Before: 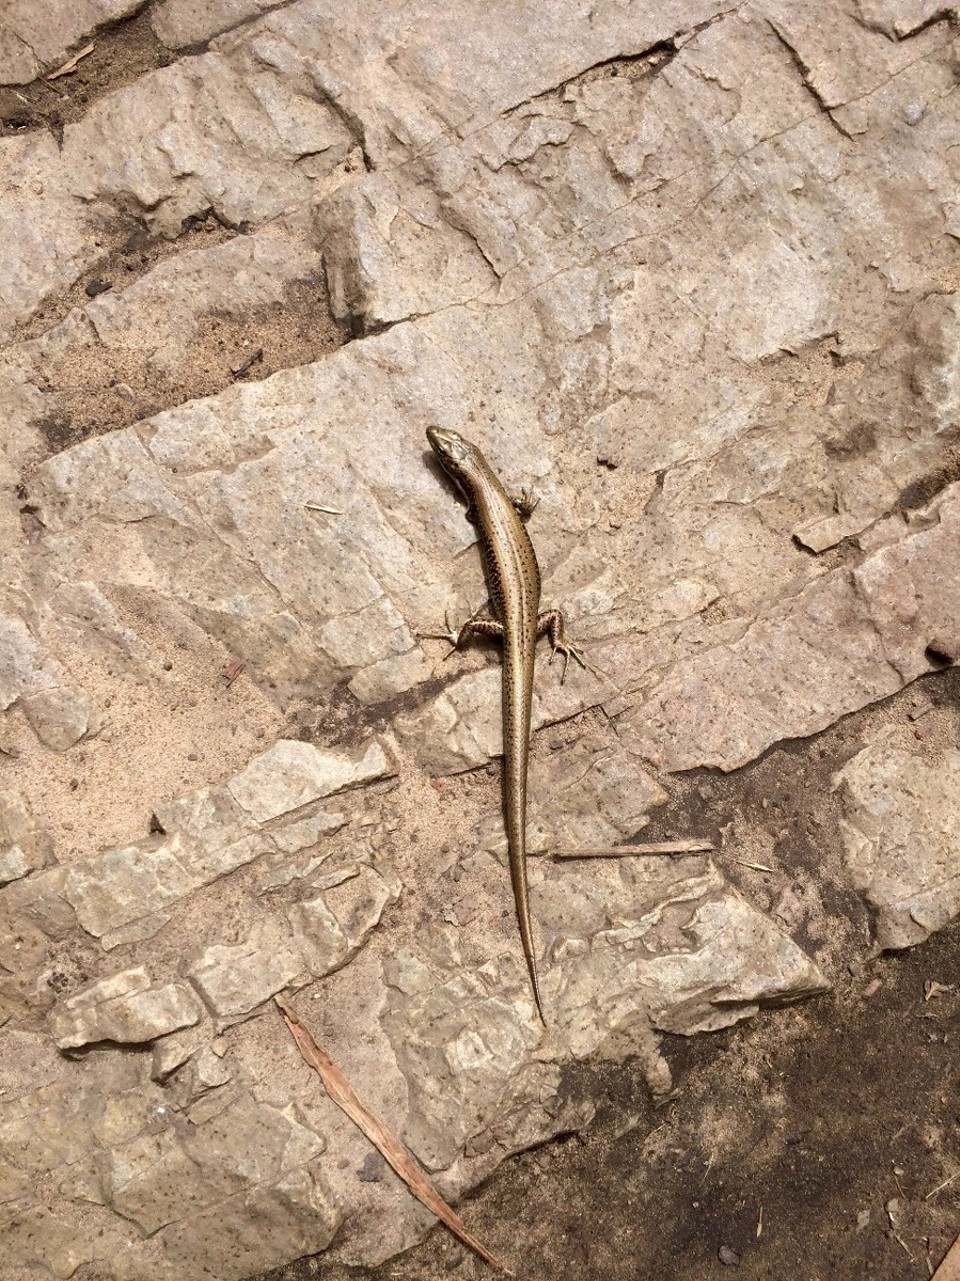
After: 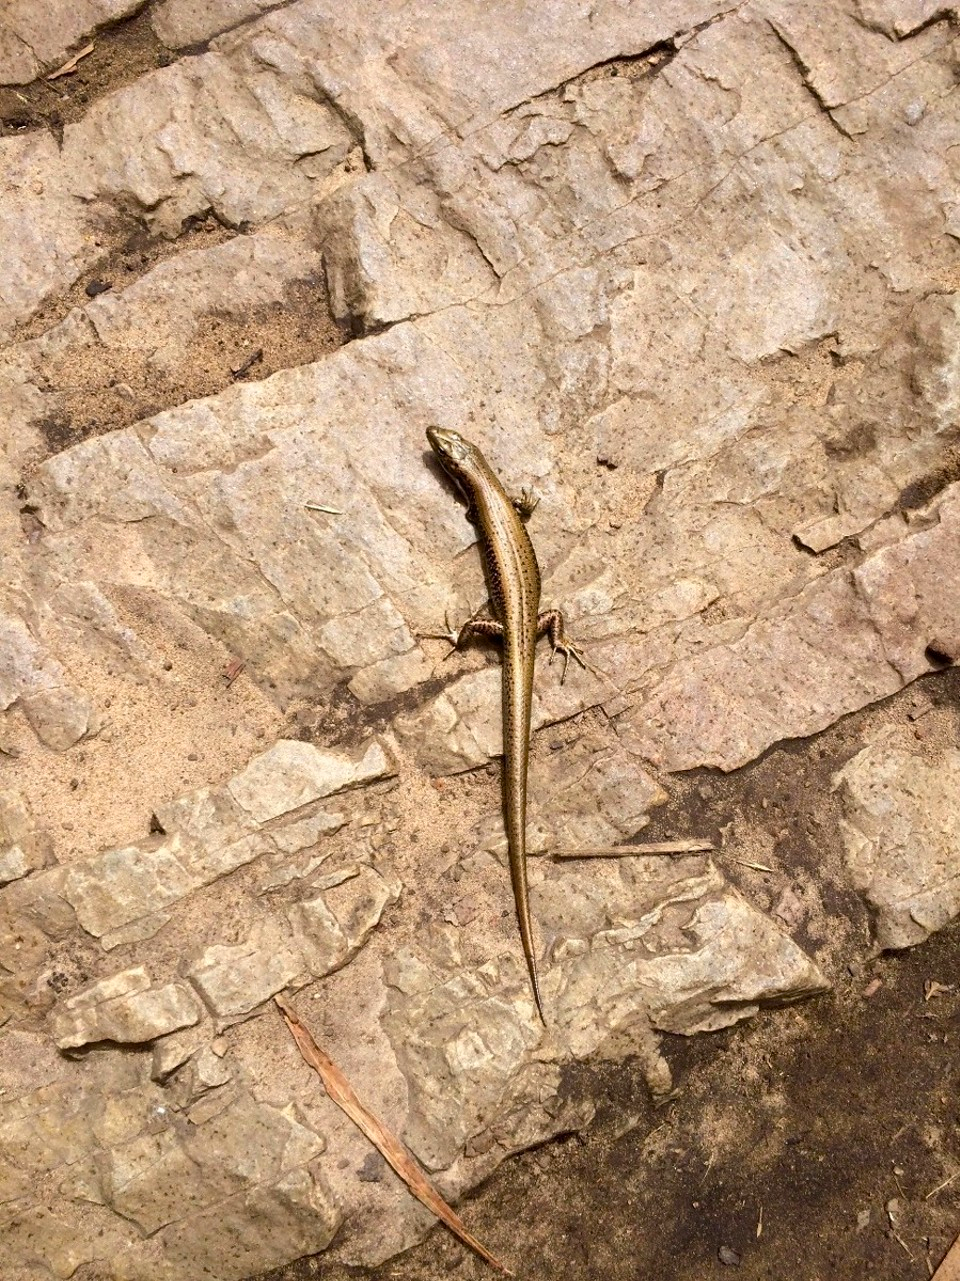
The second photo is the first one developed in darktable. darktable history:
color balance rgb: perceptual saturation grading › global saturation 19.689%, global vibrance 20%
contrast brightness saturation: contrast 0.083, saturation 0.023
tone equalizer: on, module defaults
